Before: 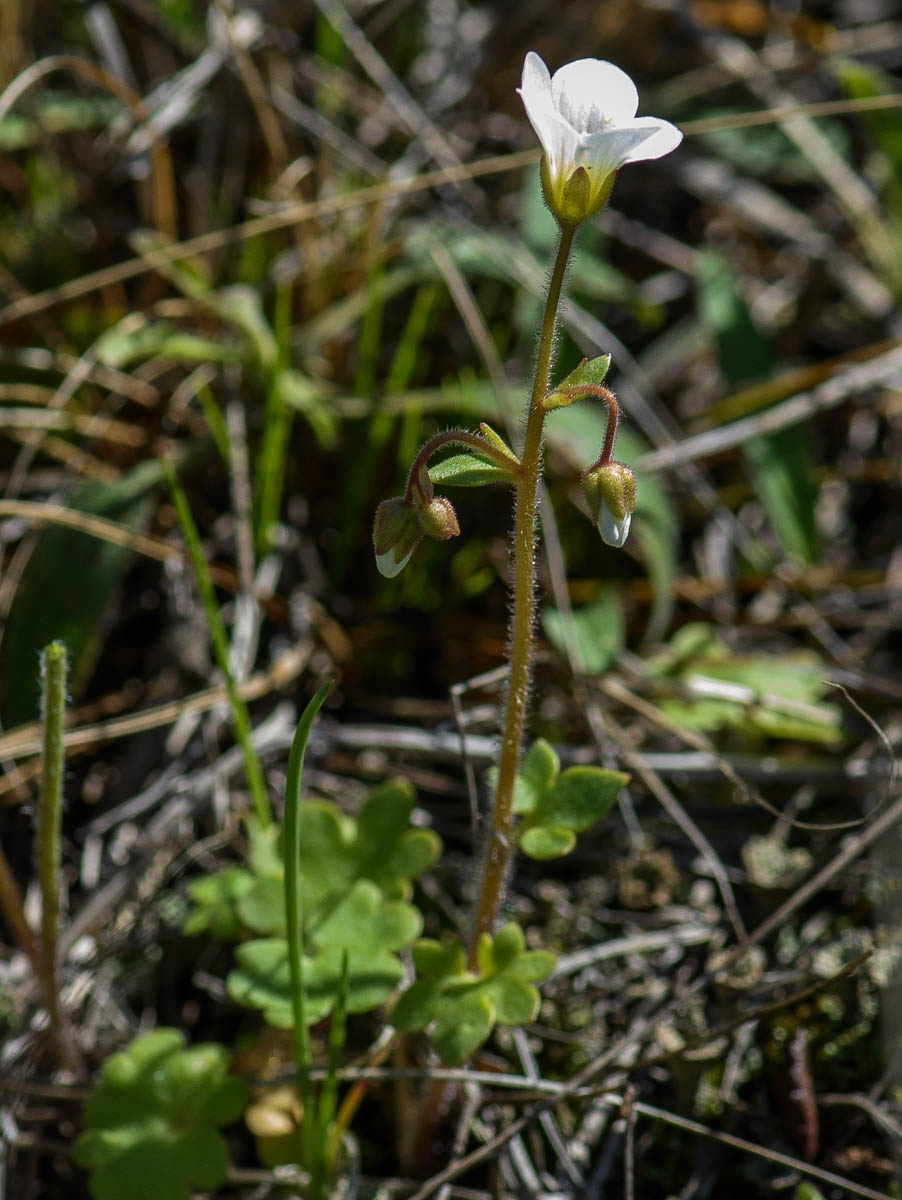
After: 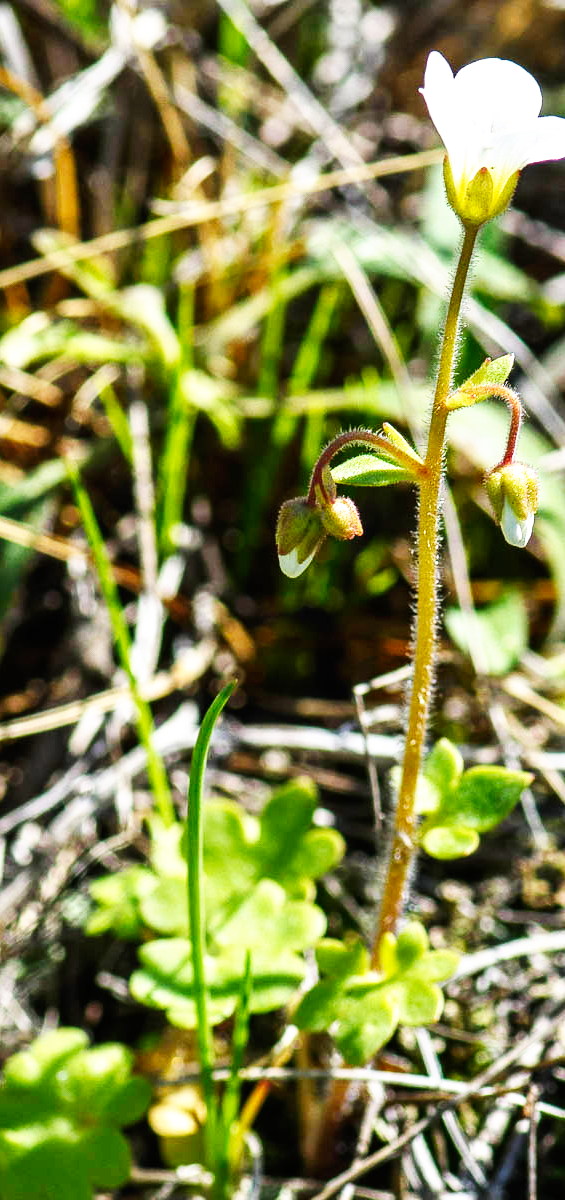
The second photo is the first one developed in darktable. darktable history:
crop: left 10.841%, right 26.474%
exposure: exposure 1 EV, compensate exposure bias true, compensate highlight preservation false
base curve: curves: ch0 [(0, 0) (0.007, 0.004) (0.027, 0.03) (0.046, 0.07) (0.207, 0.54) (0.442, 0.872) (0.673, 0.972) (1, 1)], preserve colors none
